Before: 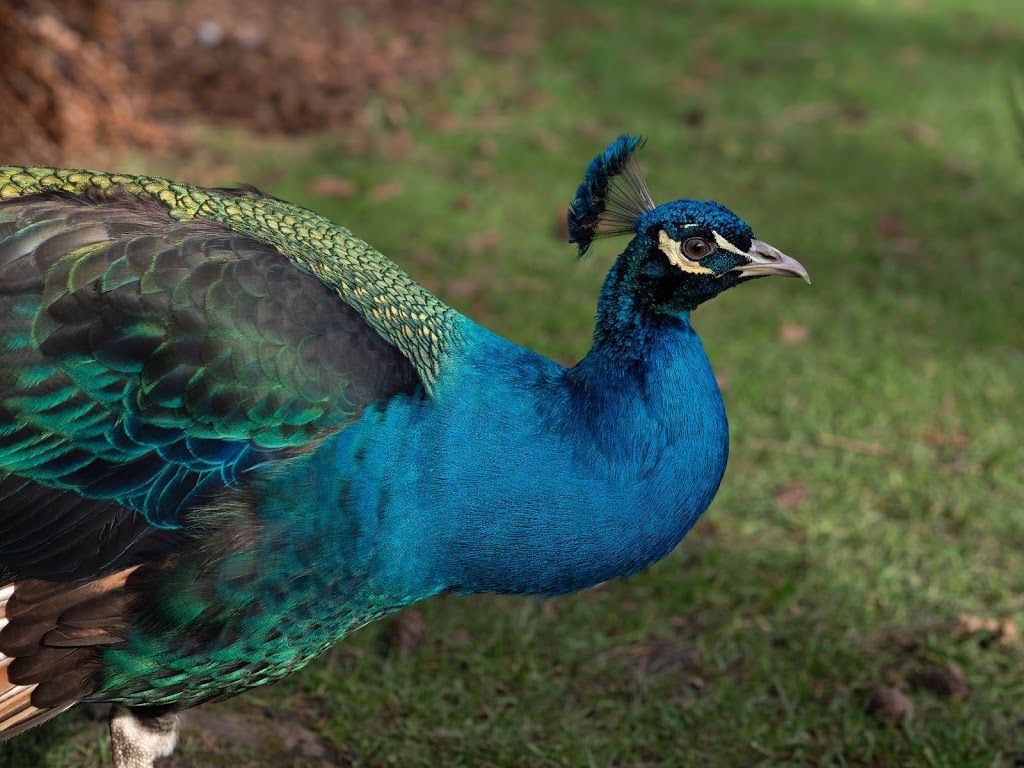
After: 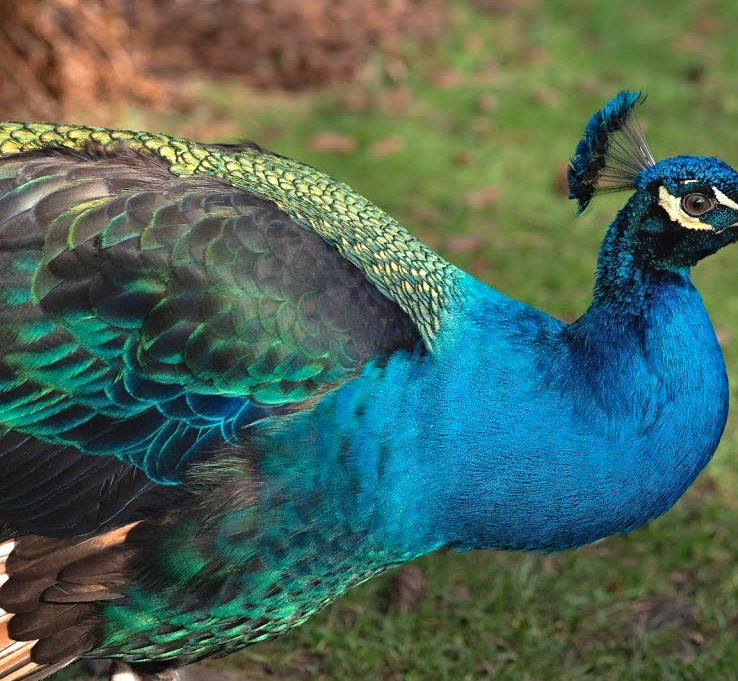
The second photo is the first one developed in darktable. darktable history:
haze removal: compatibility mode true, adaptive false
crop: top 5.737%, right 27.893%, bottom 5.565%
exposure: black level correction -0.002, exposure 0.706 EV, compensate highlight preservation false
tone equalizer: mask exposure compensation -0.492 EV
